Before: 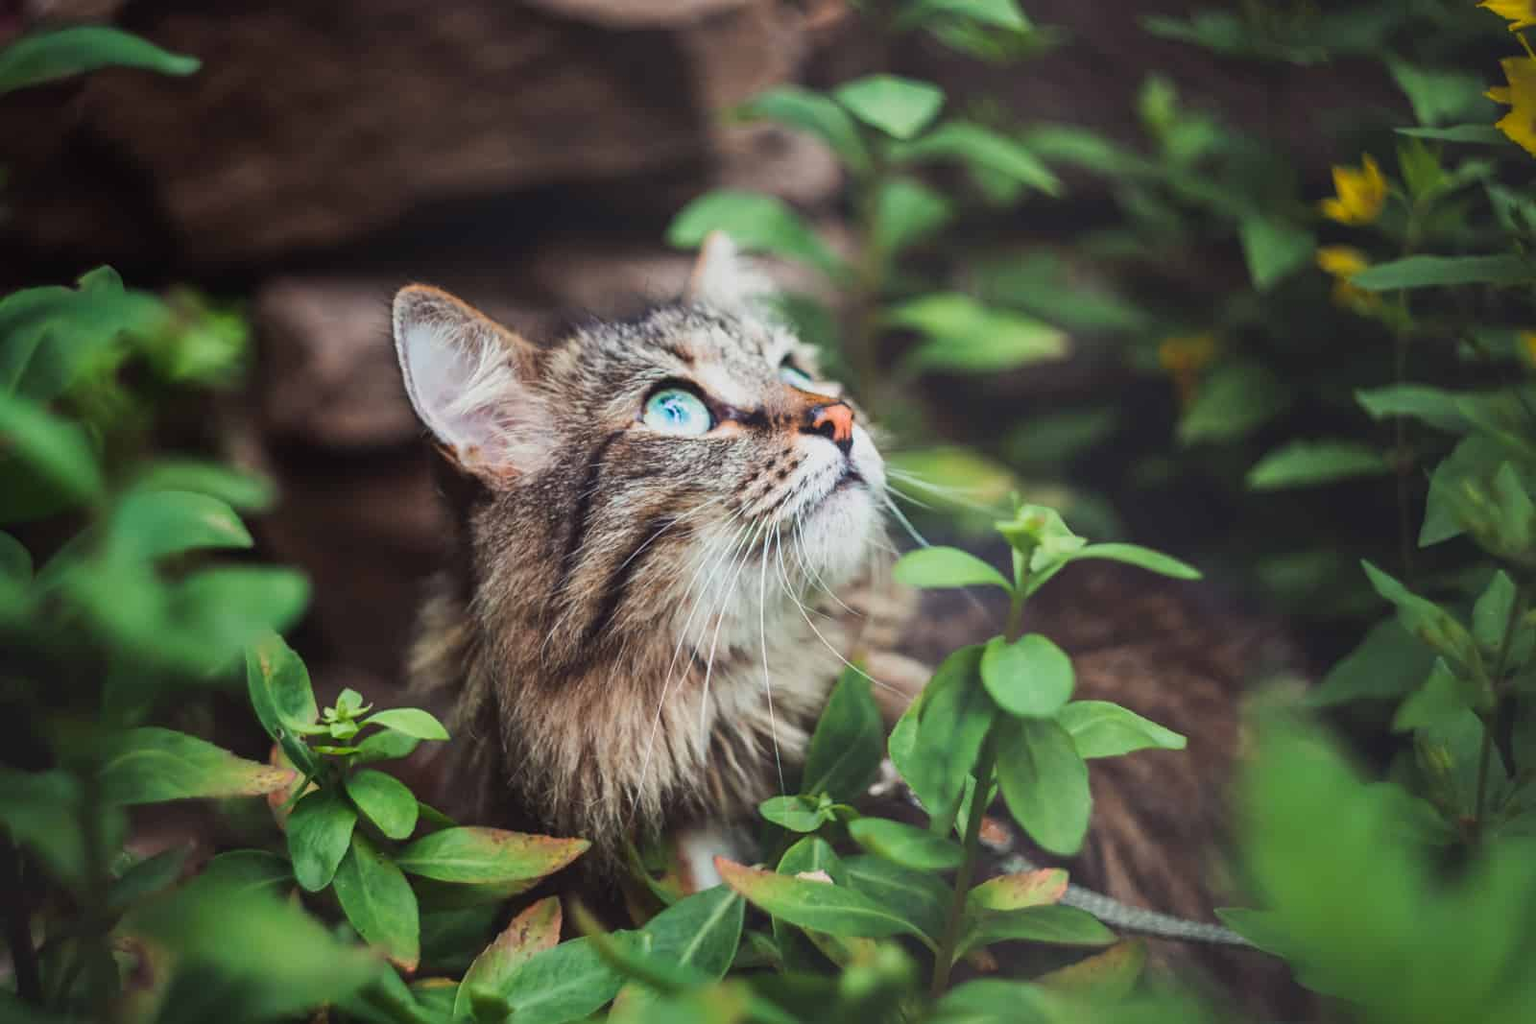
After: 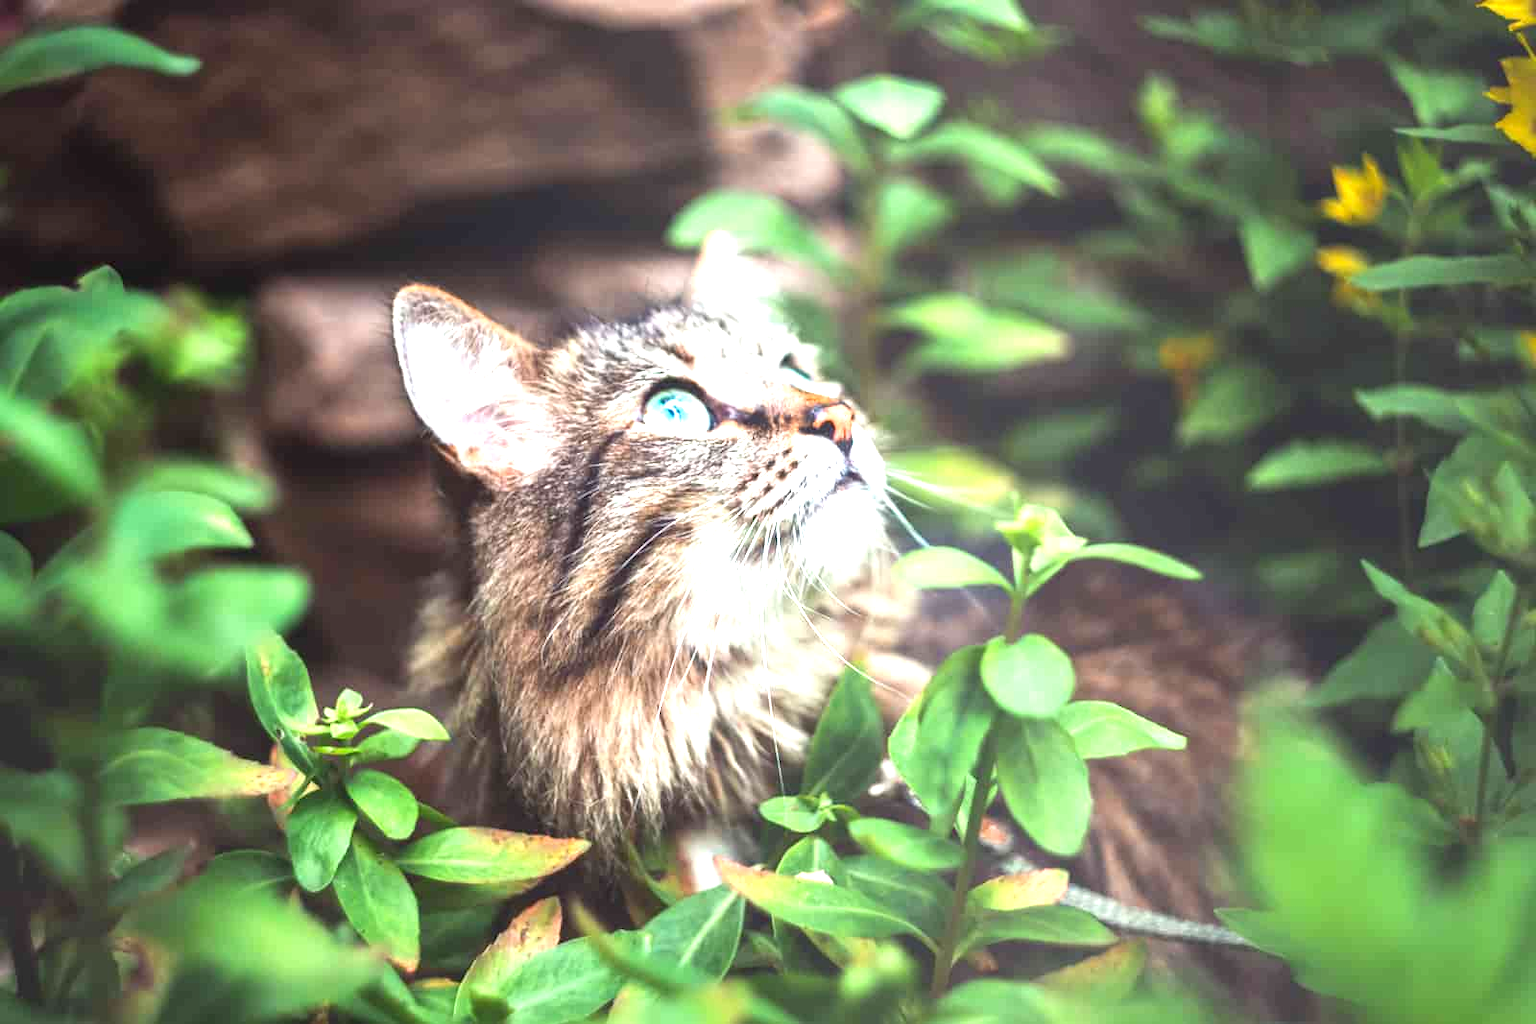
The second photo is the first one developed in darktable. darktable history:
exposure: exposure 1.478 EV, compensate highlight preservation false
